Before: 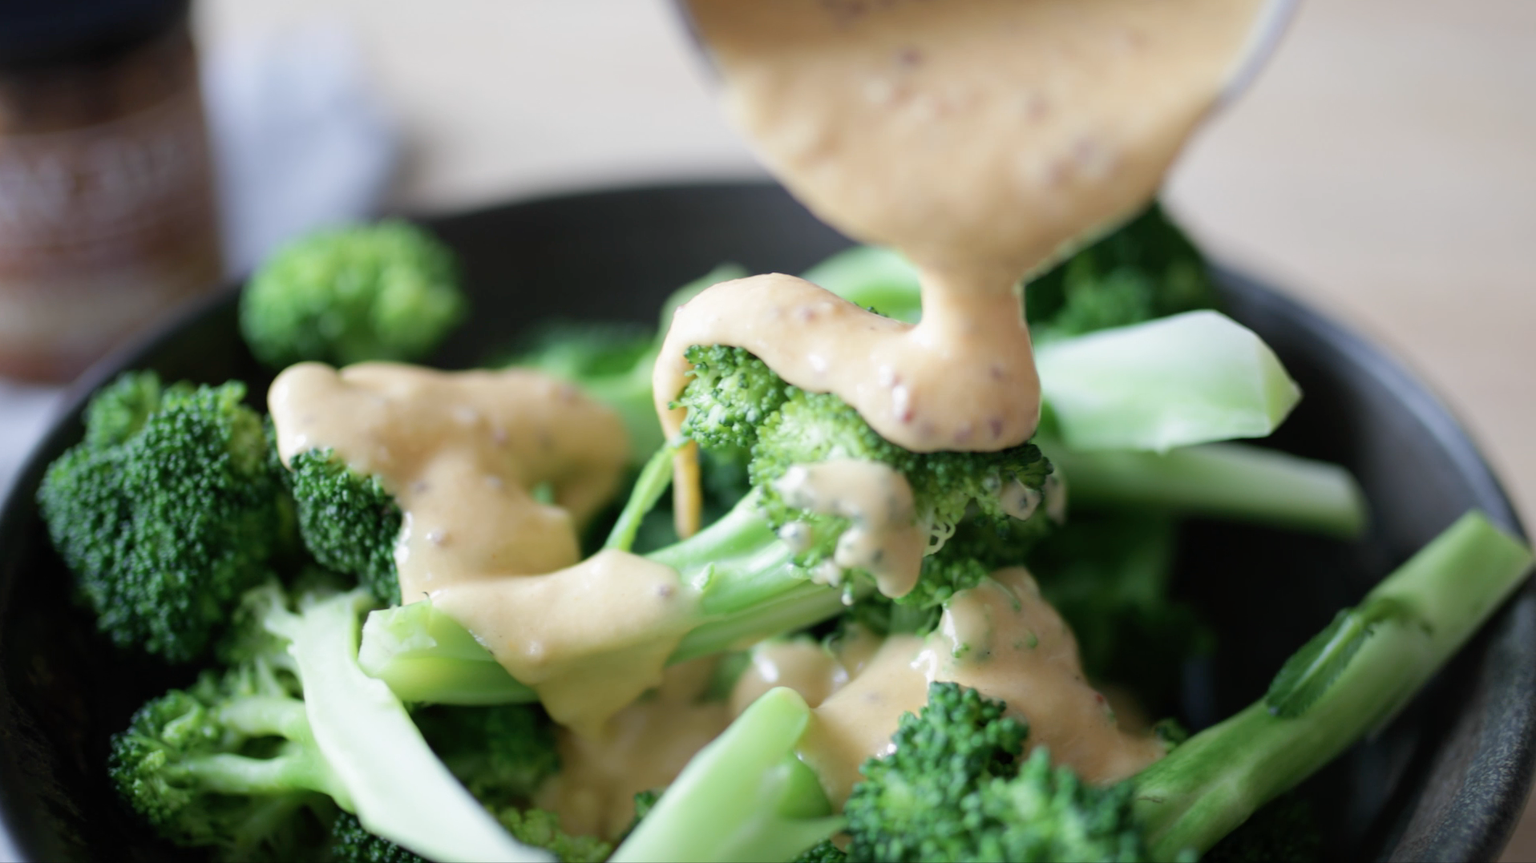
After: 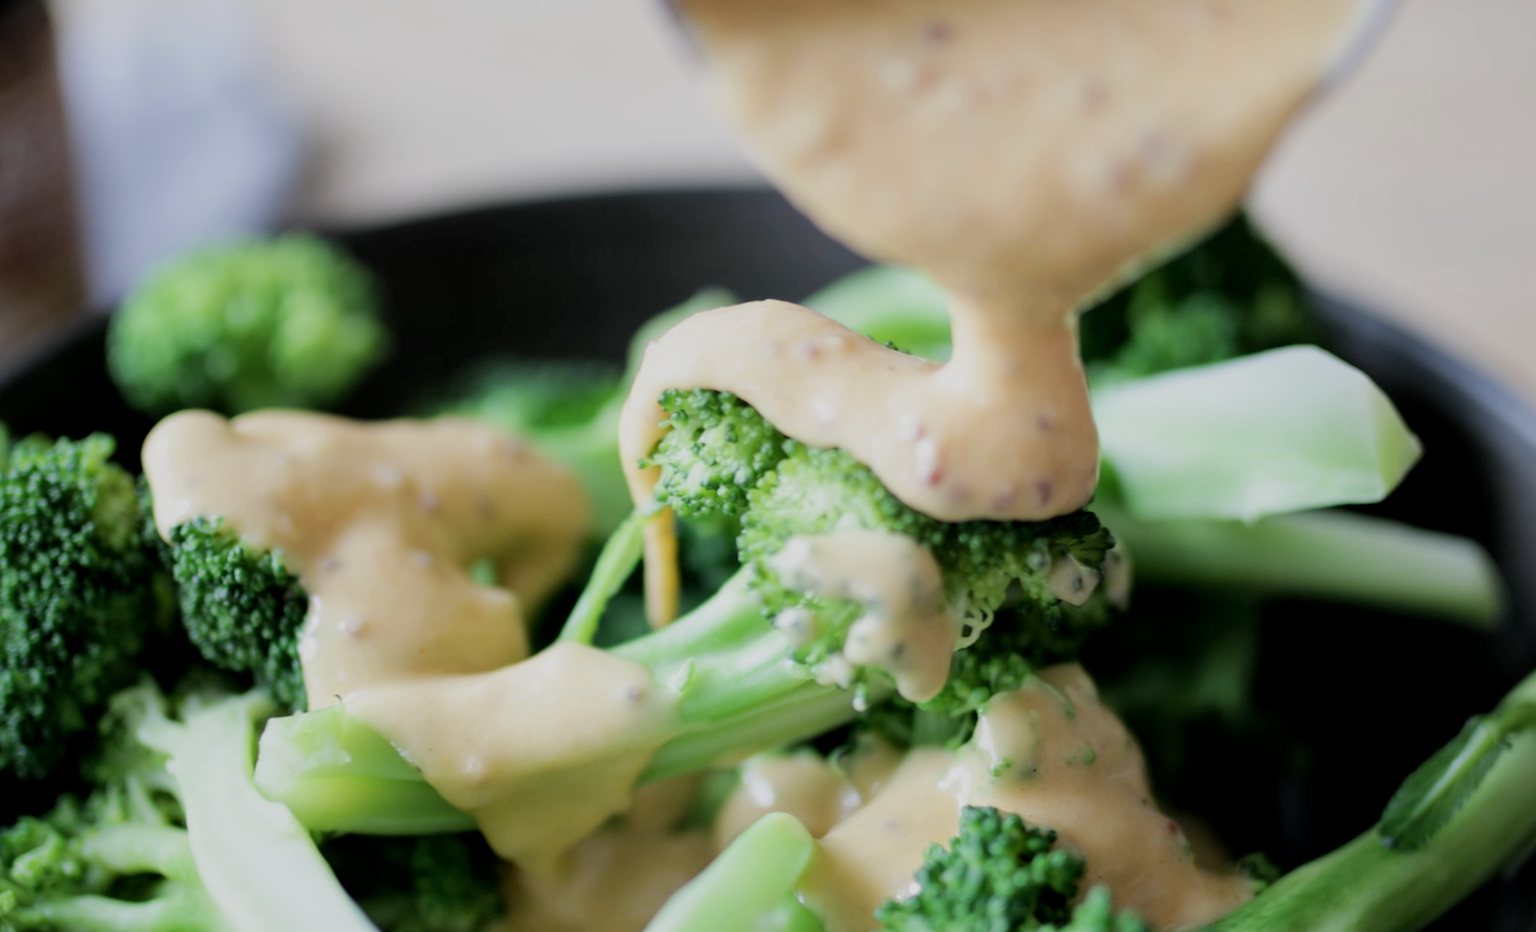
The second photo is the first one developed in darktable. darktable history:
filmic rgb: black relative exposure -7.65 EV, white relative exposure 4.56 EV, hardness 3.61, contrast 1.061
local contrast: mode bilateral grid, contrast 21, coarseness 50, detail 119%, midtone range 0.2
crop: left 10.009%, top 3.642%, right 9.227%, bottom 9.136%
